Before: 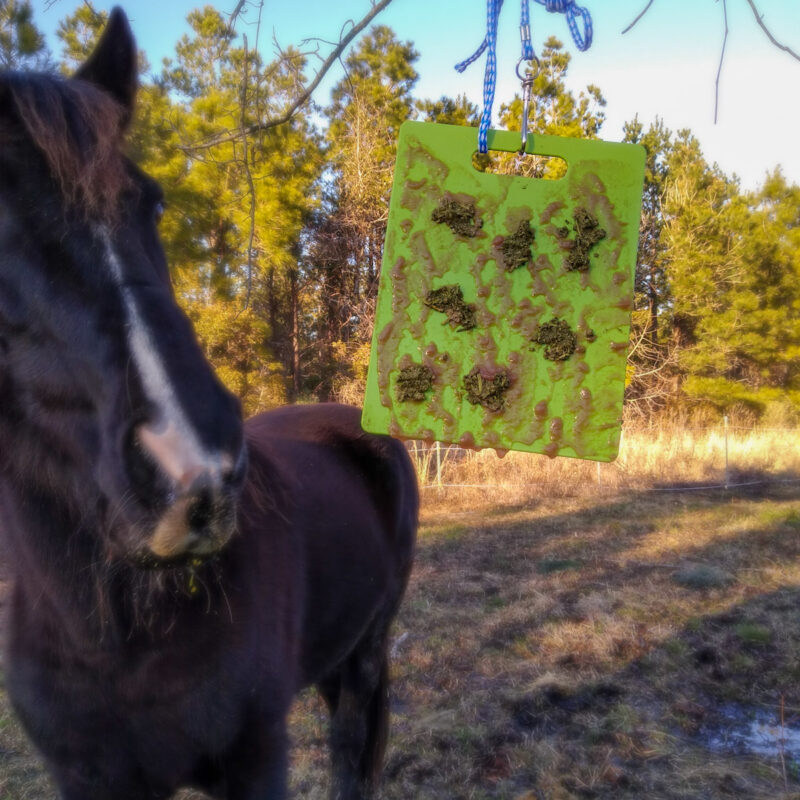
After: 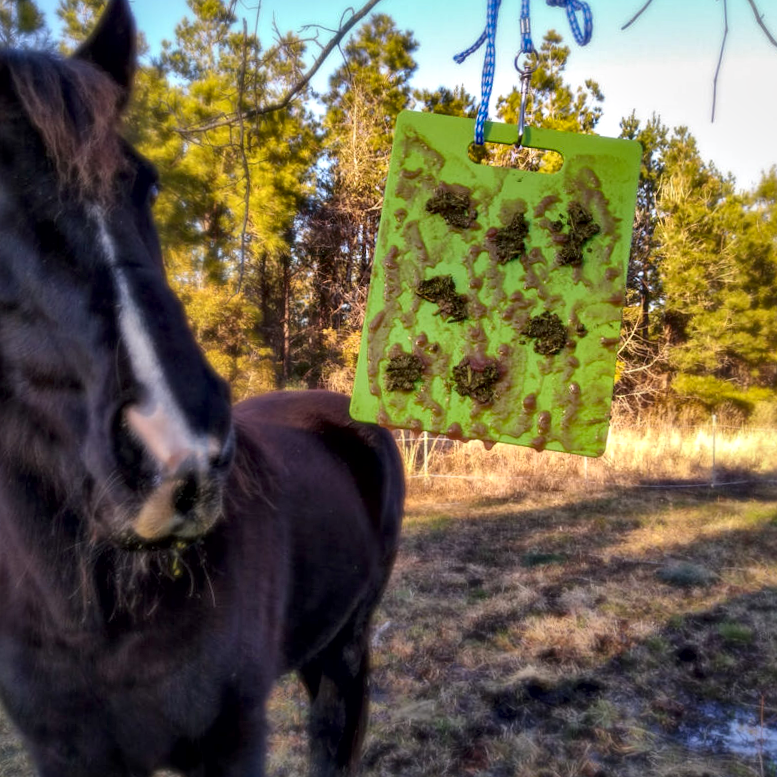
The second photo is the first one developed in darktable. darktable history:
contrast brightness saturation: contrast -0.02, brightness -0.01, saturation 0.03
local contrast: mode bilateral grid, contrast 20, coarseness 50, detail 159%, midtone range 0.2
contrast equalizer: octaves 7, y [[0.6 ×6], [0.55 ×6], [0 ×6], [0 ×6], [0 ×6]], mix 0.35
crop and rotate: angle -1.69°
